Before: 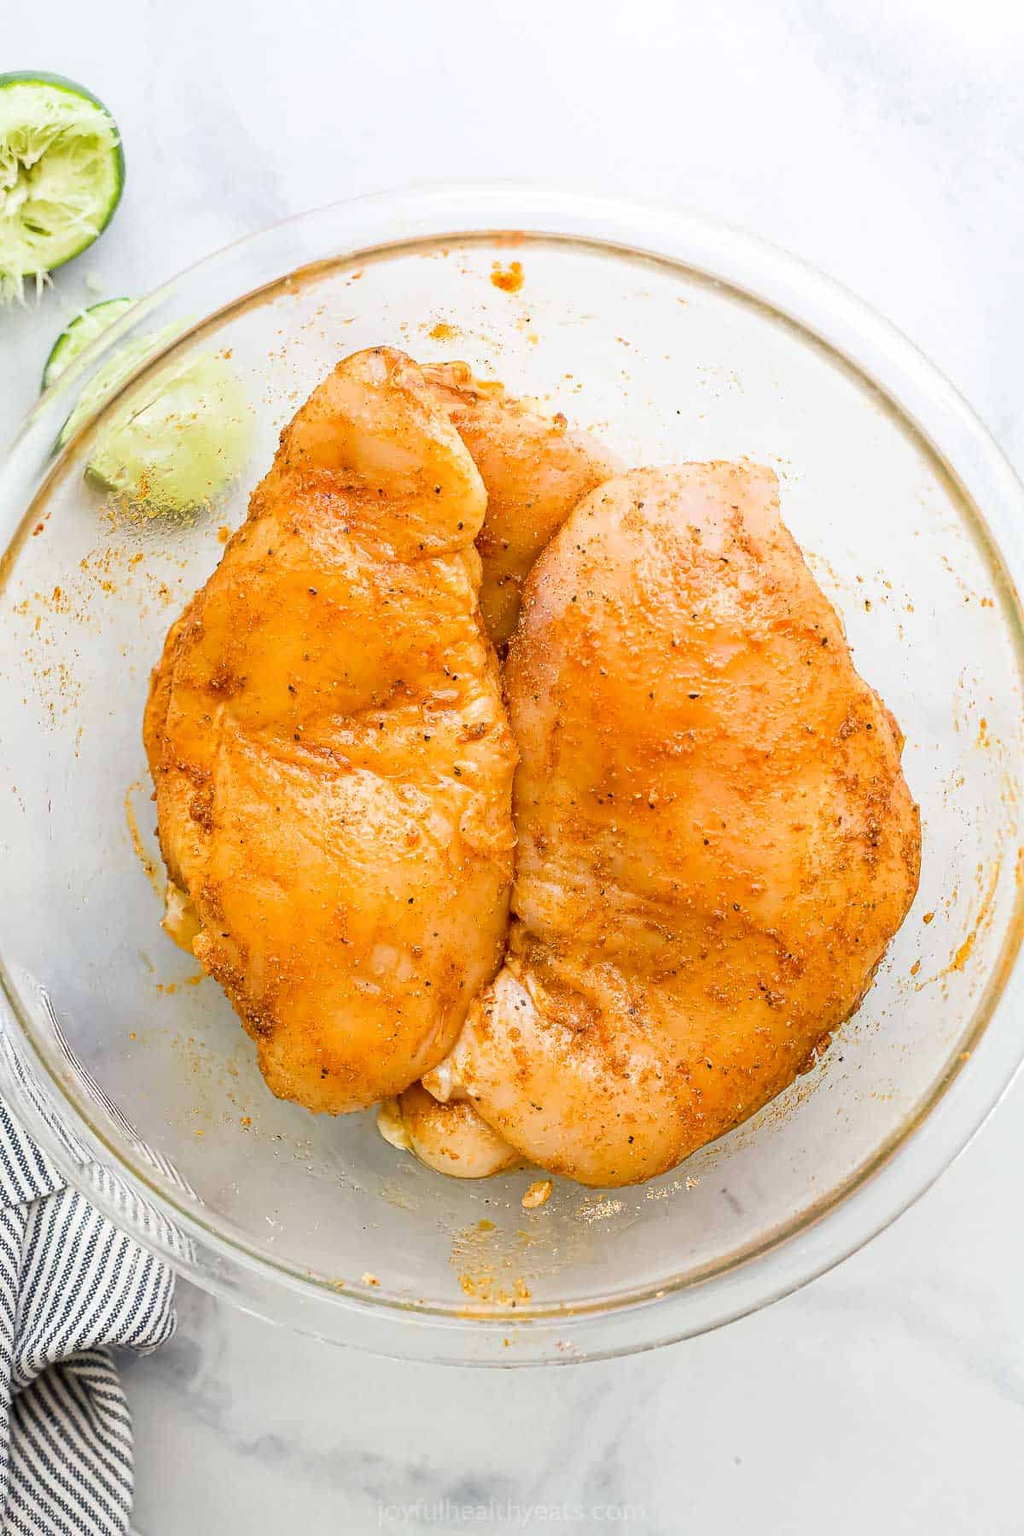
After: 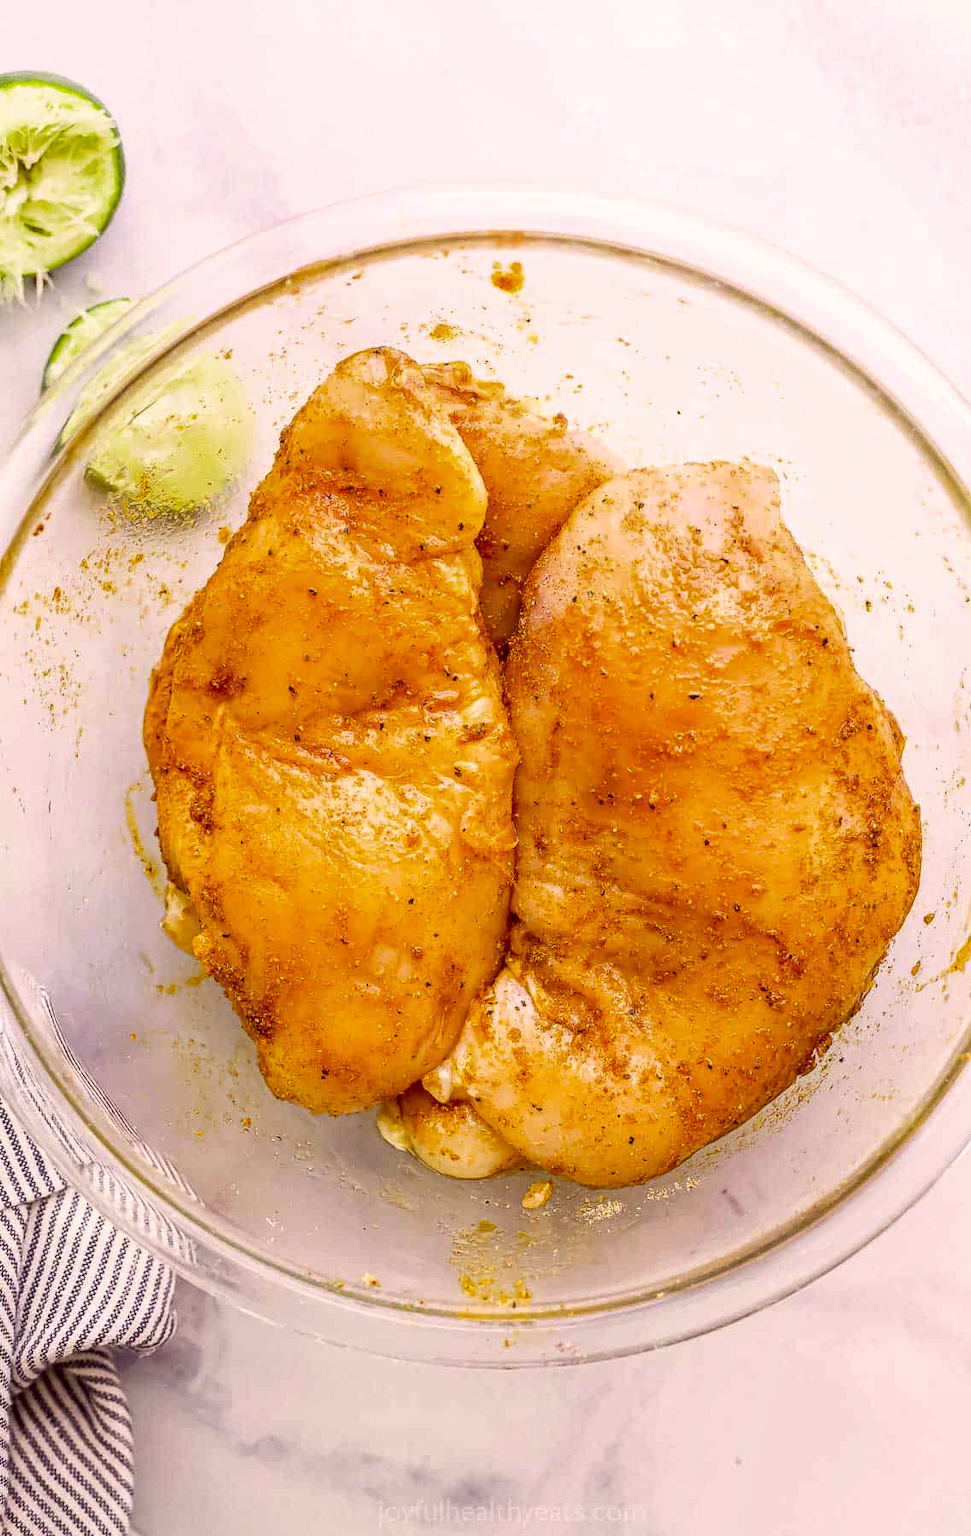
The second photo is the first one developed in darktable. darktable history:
white balance: red 0.871, blue 1.249
crop and rotate: right 5.167%
local contrast: on, module defaults
color correction: highlights a* 10.12, highlights b* 39.04, shadows a* 14.62, shadows b* 3.37
